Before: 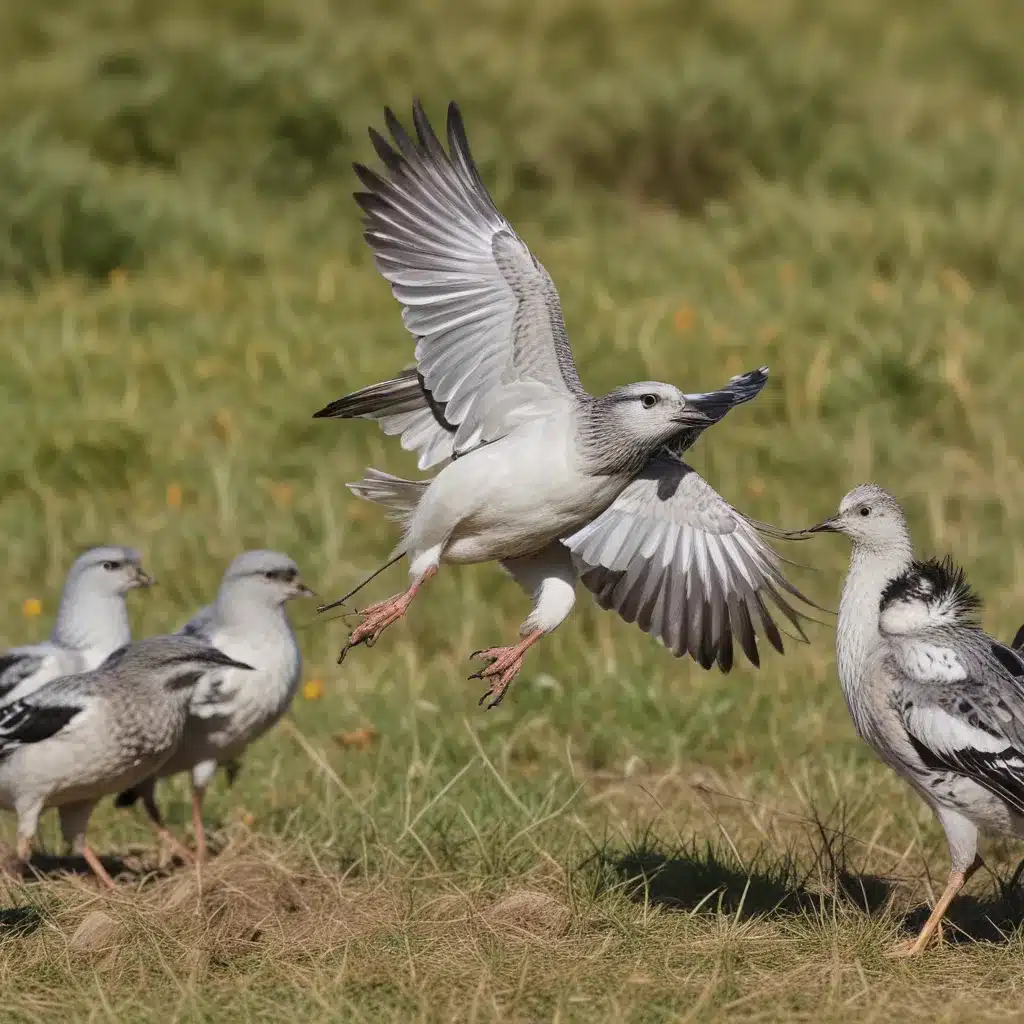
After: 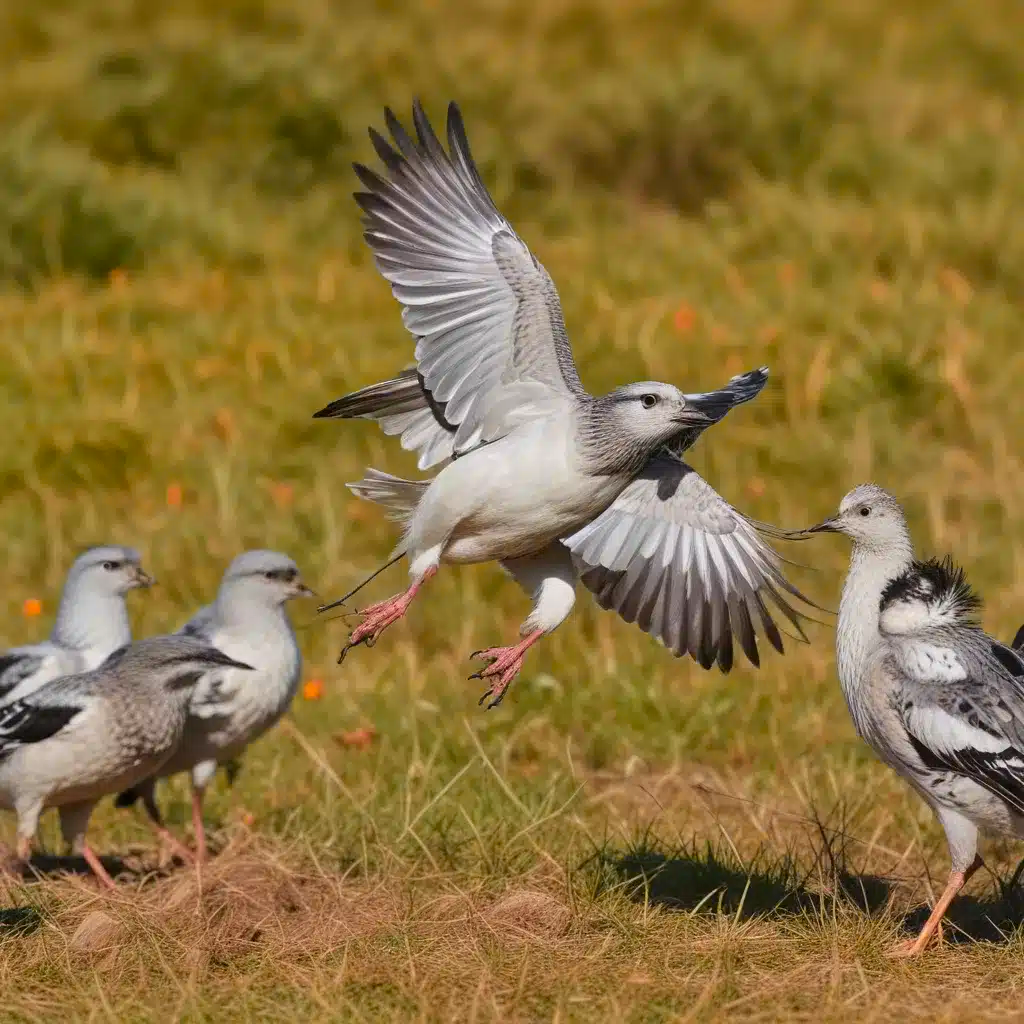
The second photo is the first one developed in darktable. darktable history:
color zones: curves: ch1 [(0.24, 0.629) (0.75, 0.5)]; ch2 [(0.255, 0.454) (0.745, 0.491)], mix 102.12%
shadows and highlights: radius 108.52, shadows 40.68, highlights -72.88, low approximation 0.01, soften with gaussian
